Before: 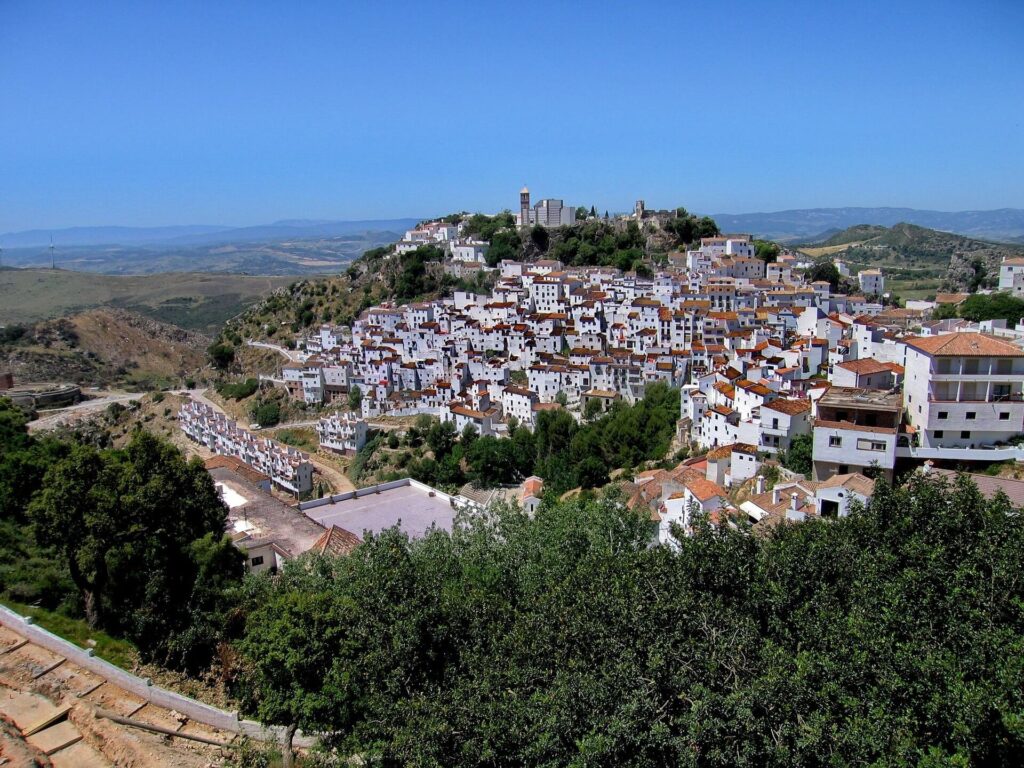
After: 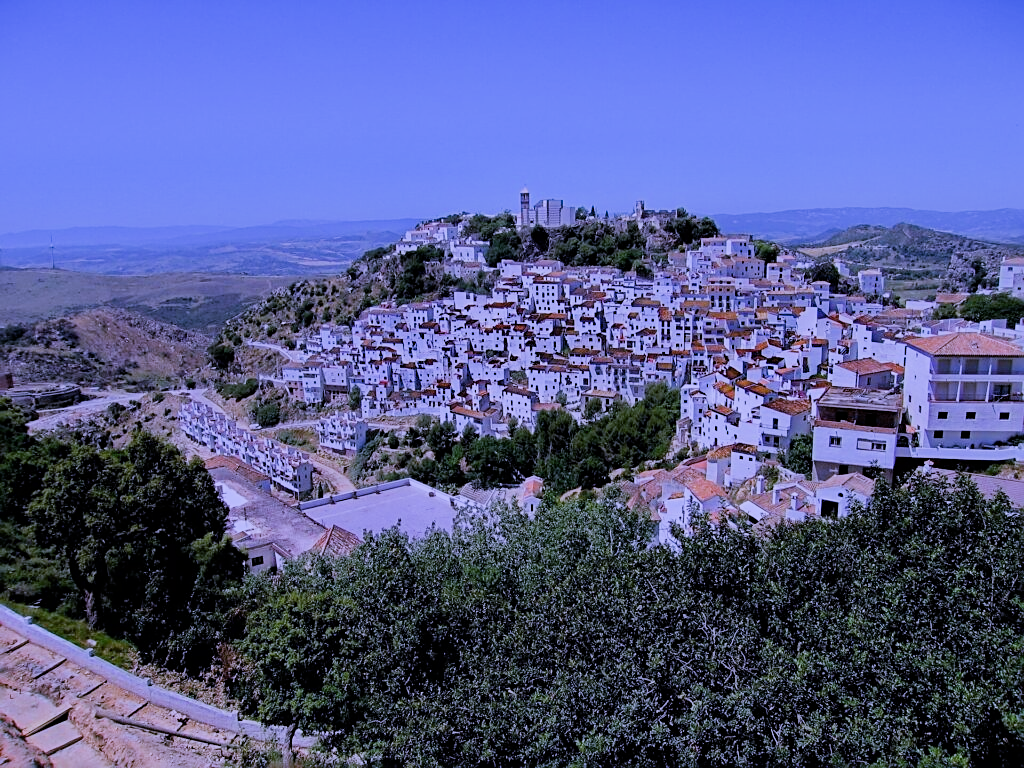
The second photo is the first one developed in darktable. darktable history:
filmic rgb: black relative exposure -16 EV, white relative exposure 6.12 EV, hardness 5.22
sharpen: on, module defaults
white balance: red 0.98, blue 1.61
